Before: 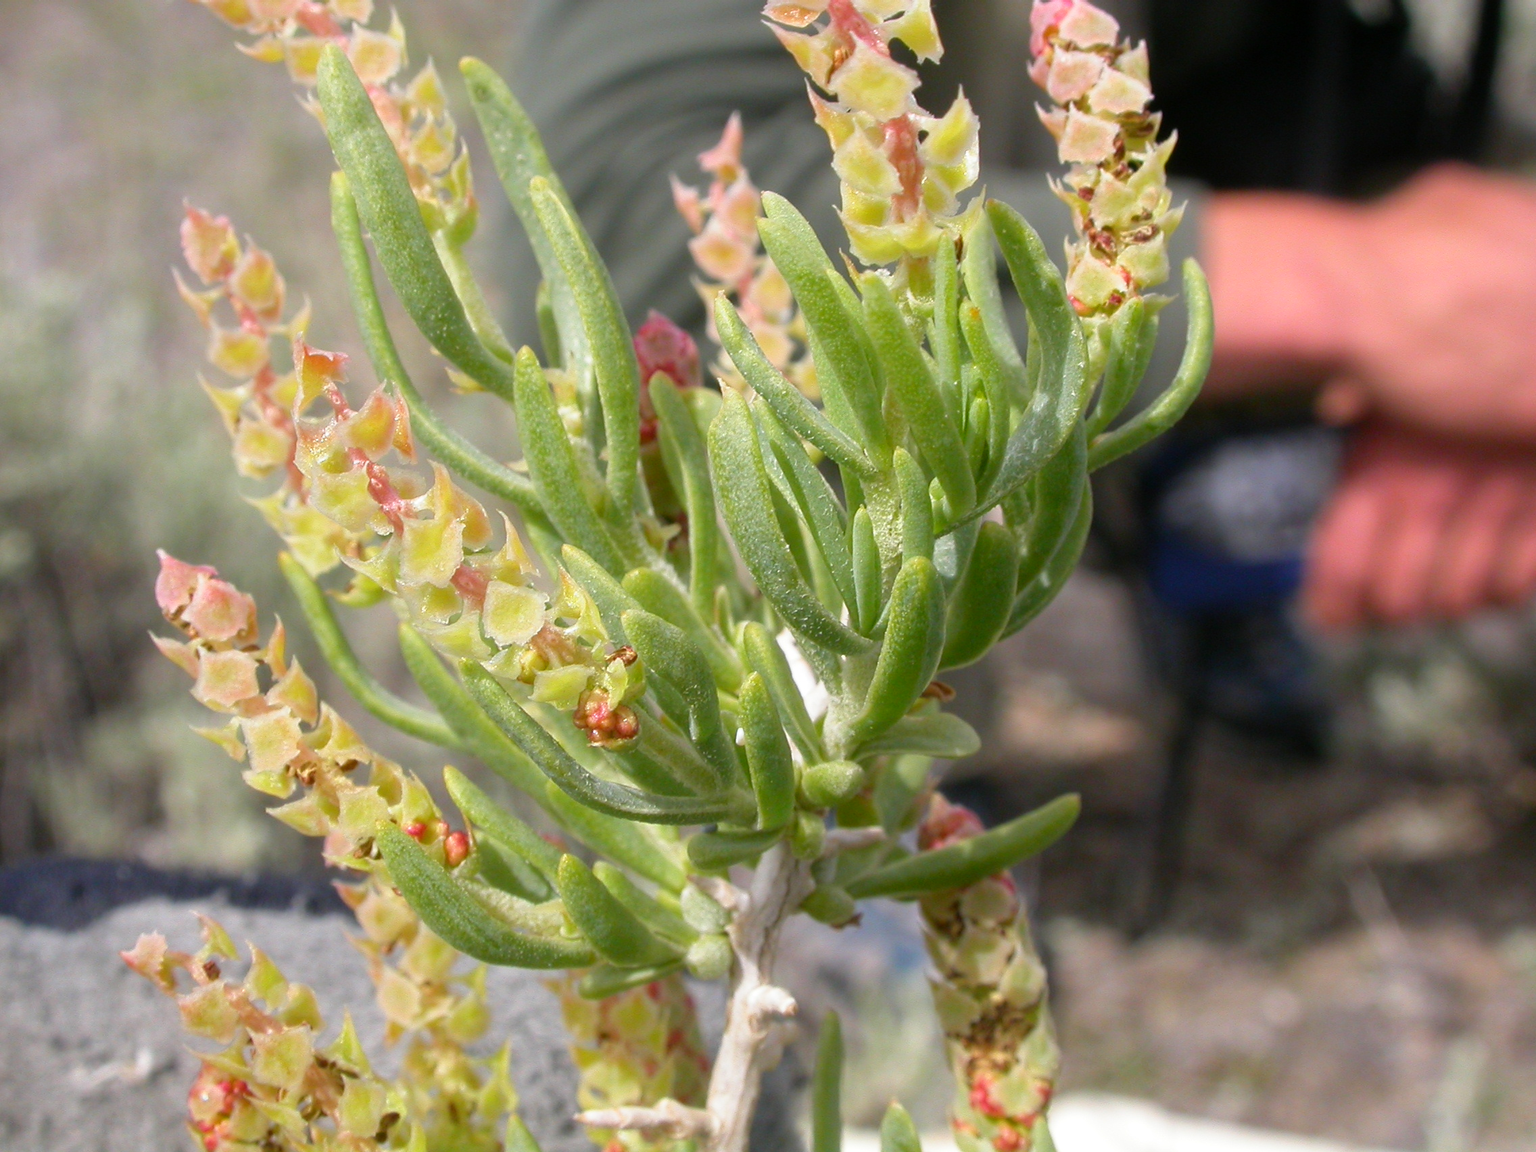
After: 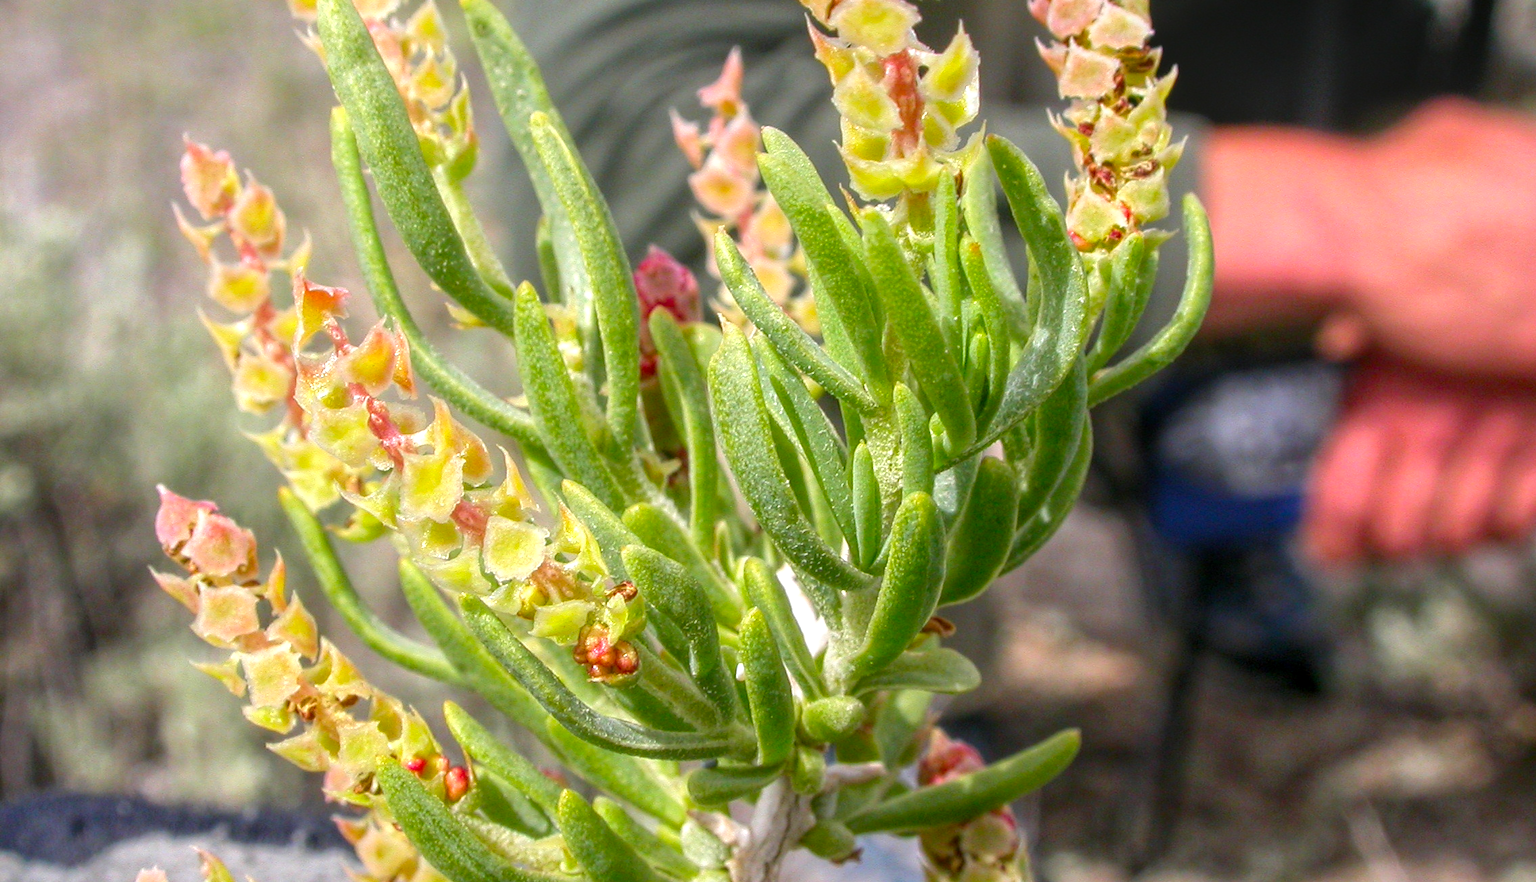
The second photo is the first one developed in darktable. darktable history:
contrast brightness saturation: contrast 0.09, saturation 0.28
exposure: exposure 0.2 EV, compensate highlight preservation false
local contrast: highlights 74%, shadows 55%, detail 176%, midtone range 0.207
crop: top 5.667%, bottom 17.637%
